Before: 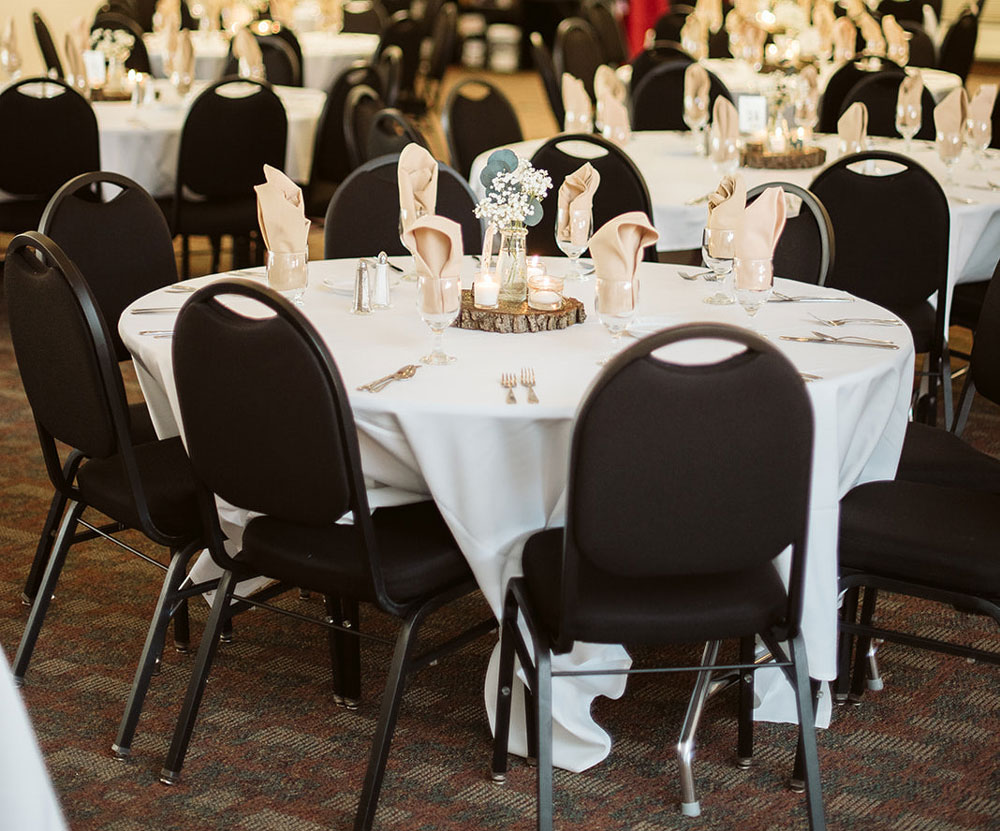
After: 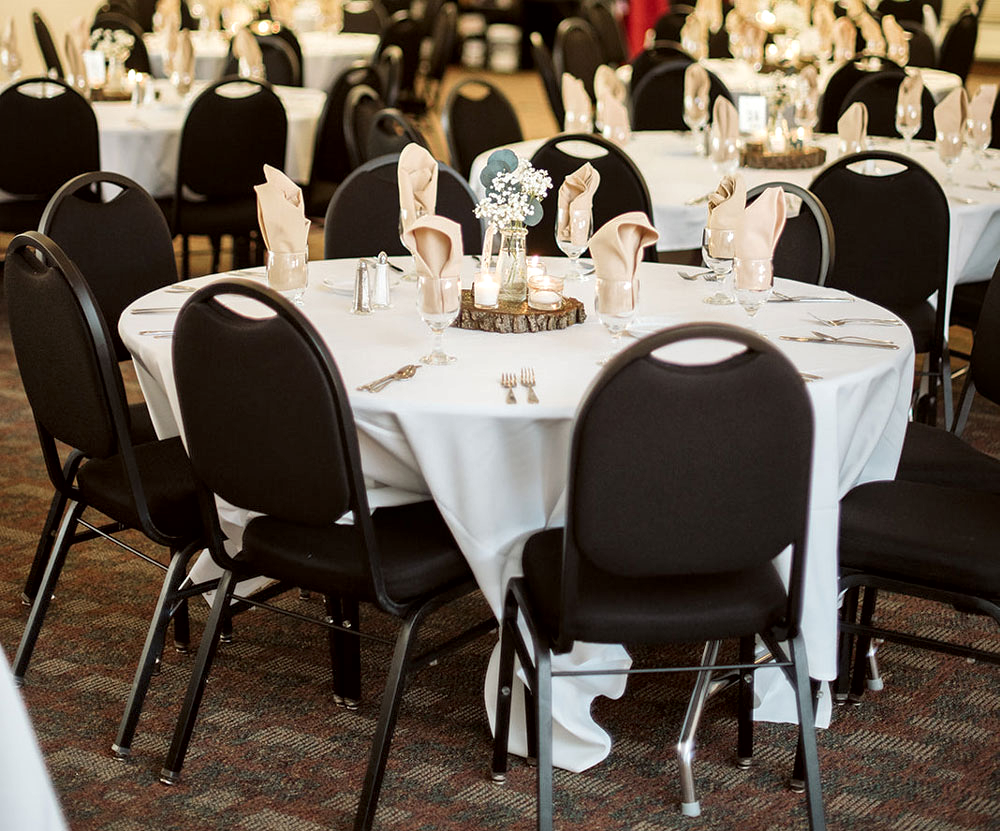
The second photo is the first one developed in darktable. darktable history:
local contrast: mode bilateral grid, contrast 50, coarseness 51, detail 150%, midtone range 0.2
